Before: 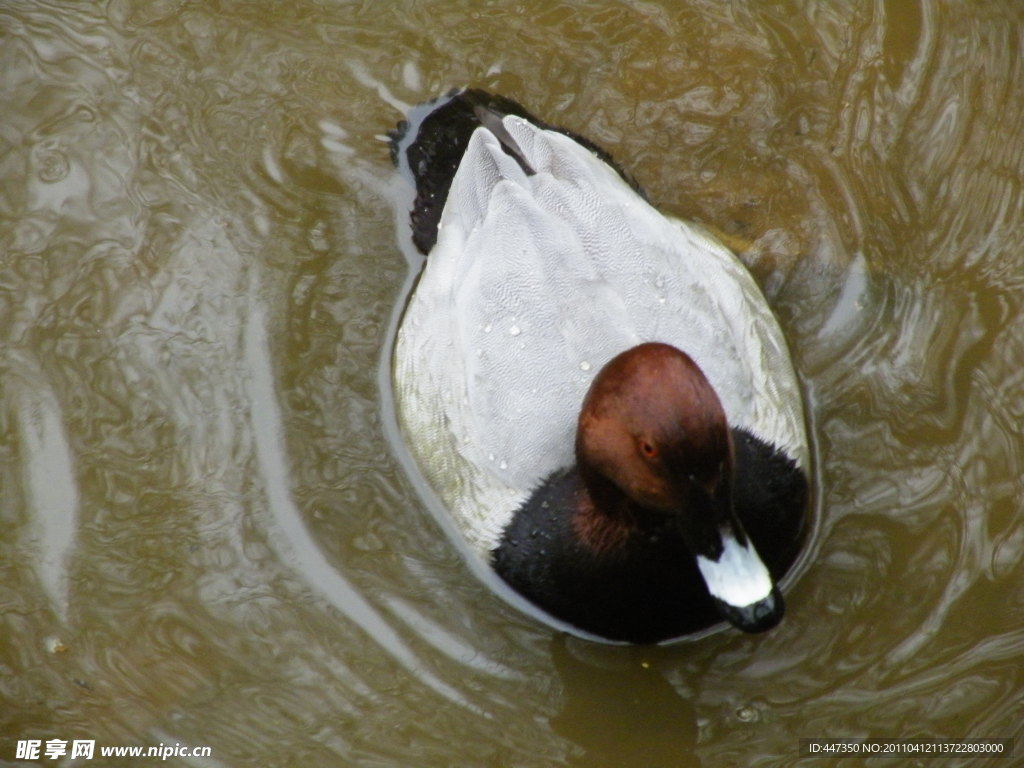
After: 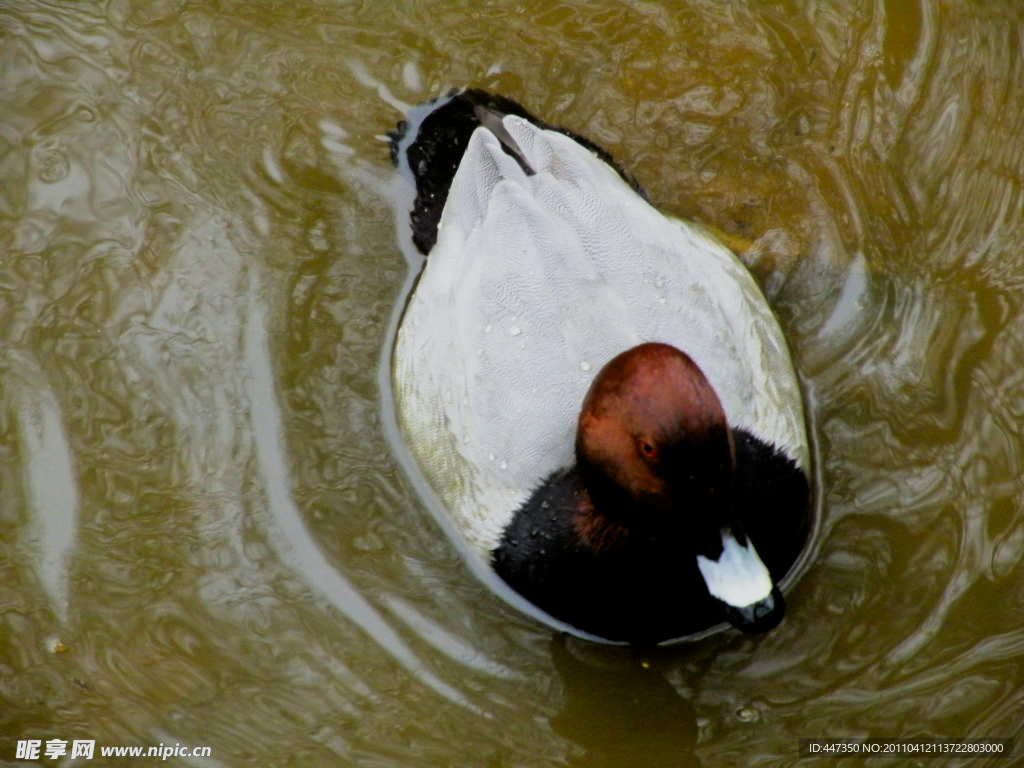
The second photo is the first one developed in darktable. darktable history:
filmic rgb: black relative exposure -7.75 EV, white relative exposure 4.39 EV, hardness 3.76, latitude 49.89%, contrast 1.101
contrast brightness saturation: brightness -0.022, saturation 0.355
